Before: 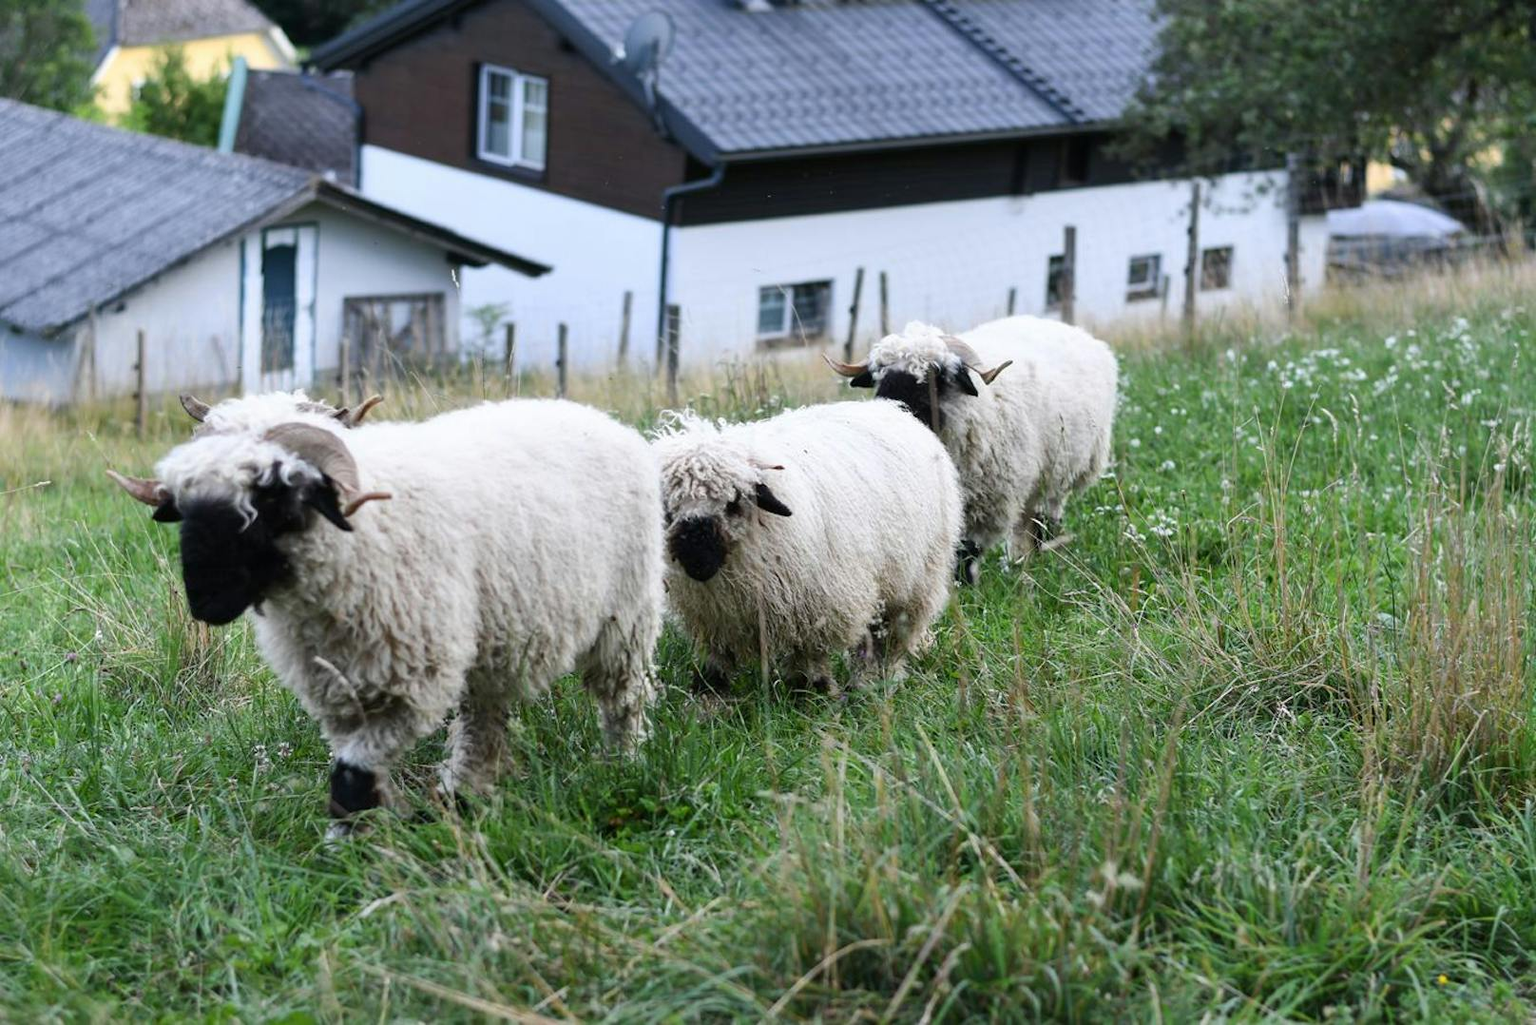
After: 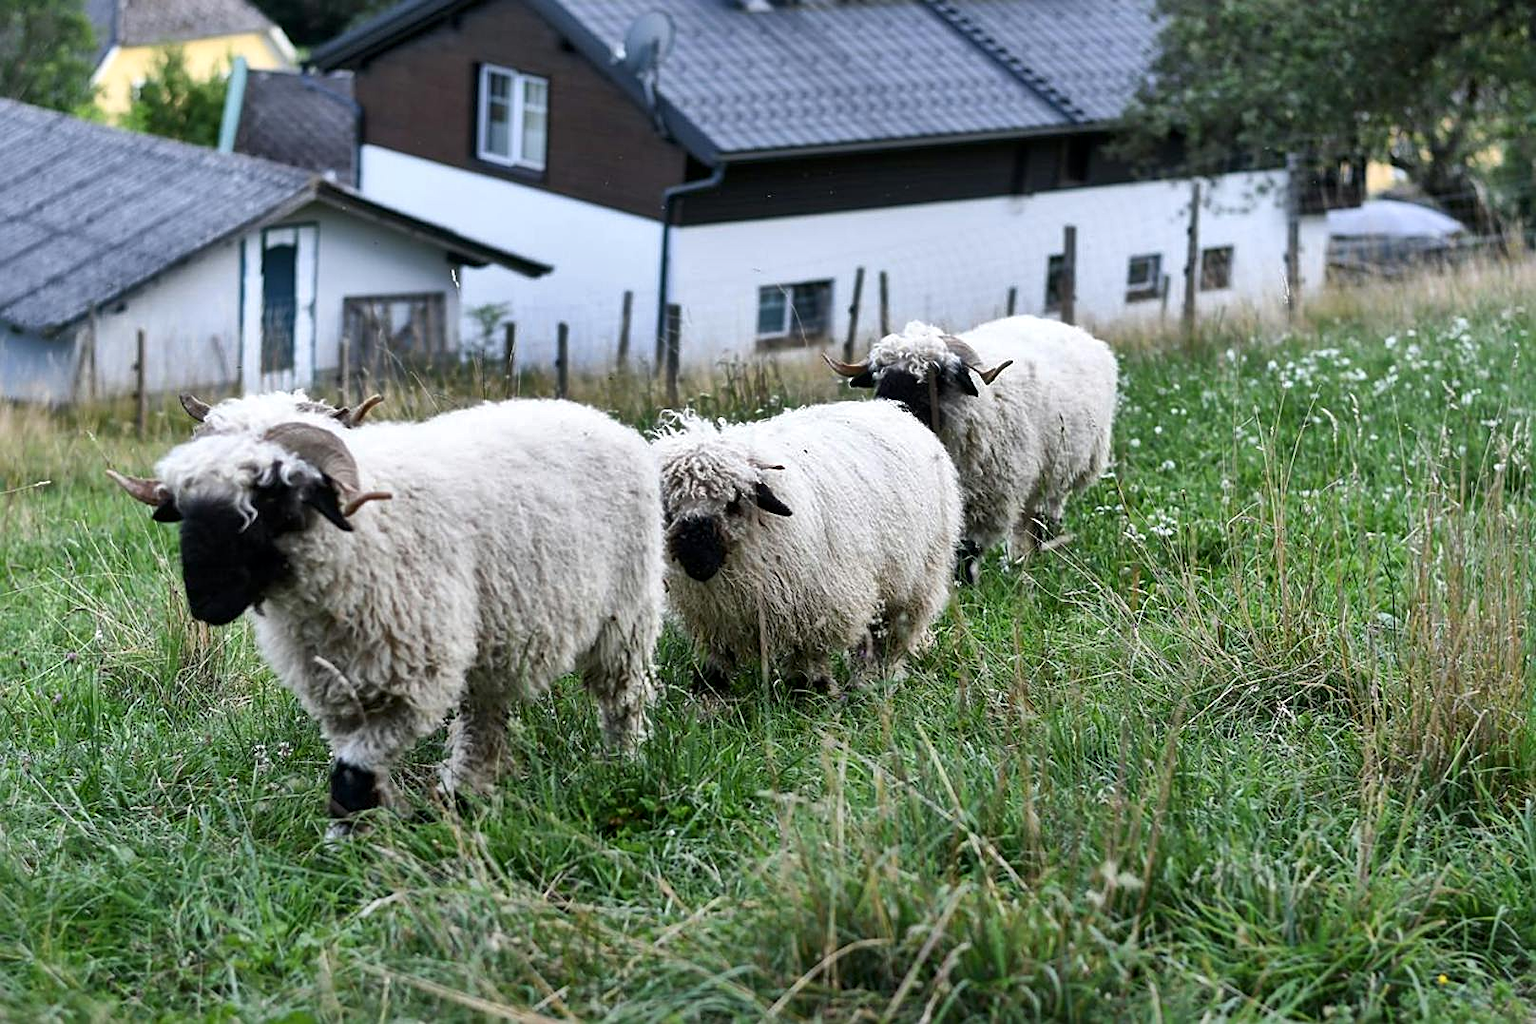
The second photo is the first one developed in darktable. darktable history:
sharpen: on, module defaults
local contrast: mode bilateral grid, contrast 19, coarseness 51, detail 130%, midtone range 0.2
shadows and highlights: shadows 21.04, highlights -81.58, soften with gaussian
